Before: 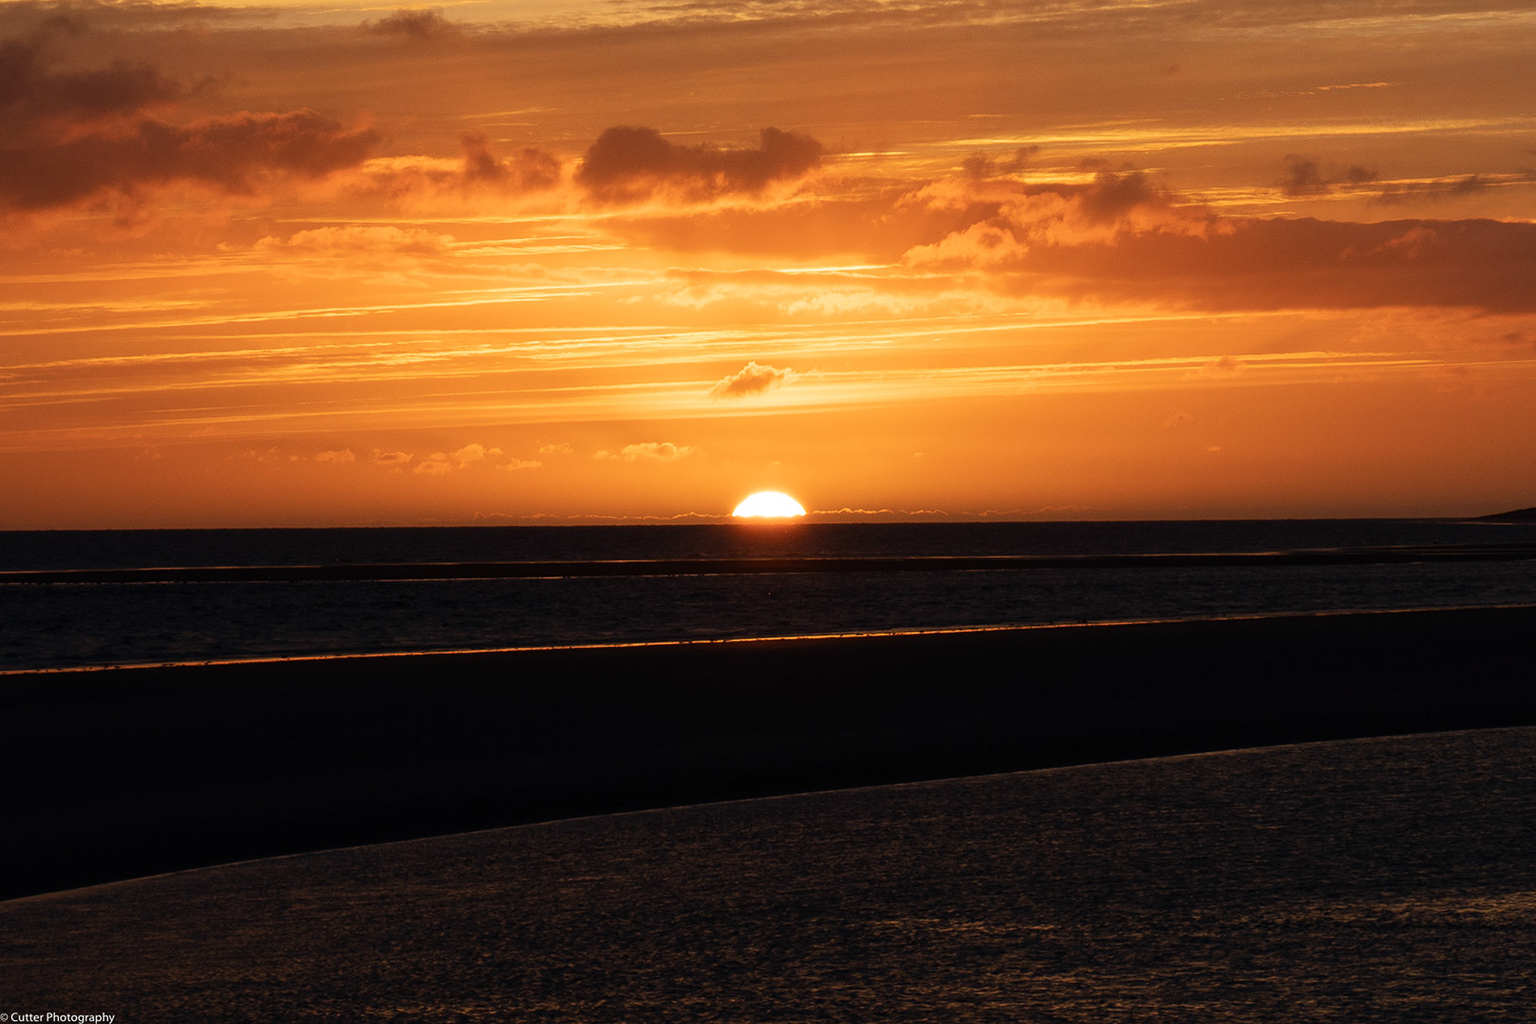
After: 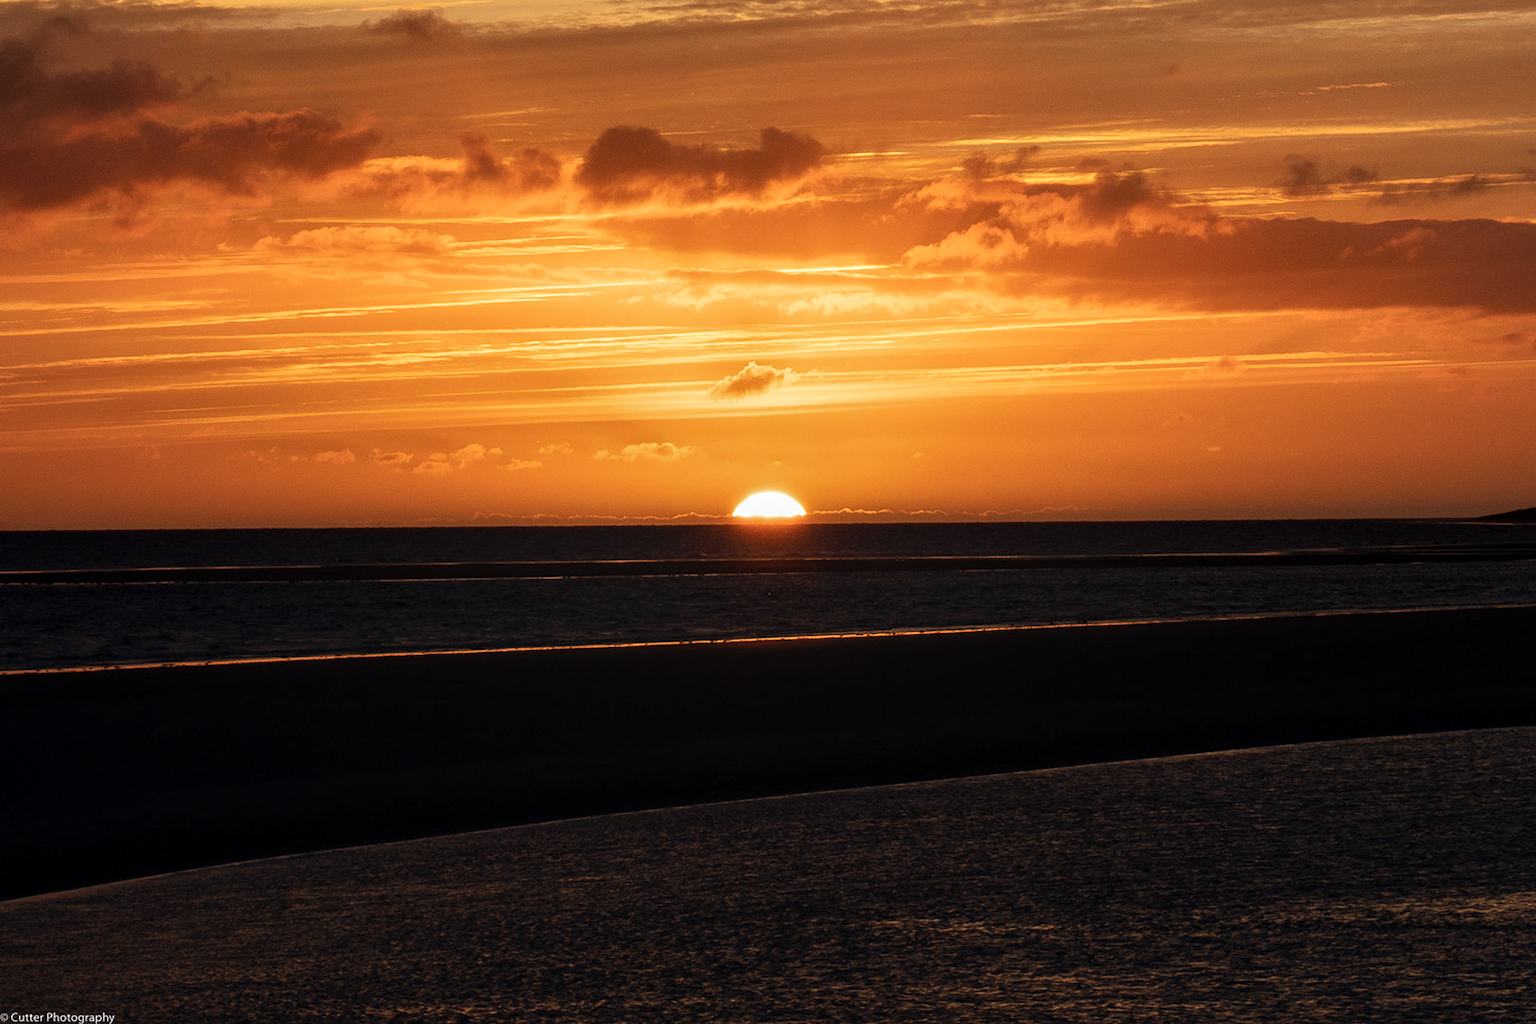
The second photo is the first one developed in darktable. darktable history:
sharpen: radius 2.923, amount 0.859, threshold 47.487
local contrast: on, module defaults
